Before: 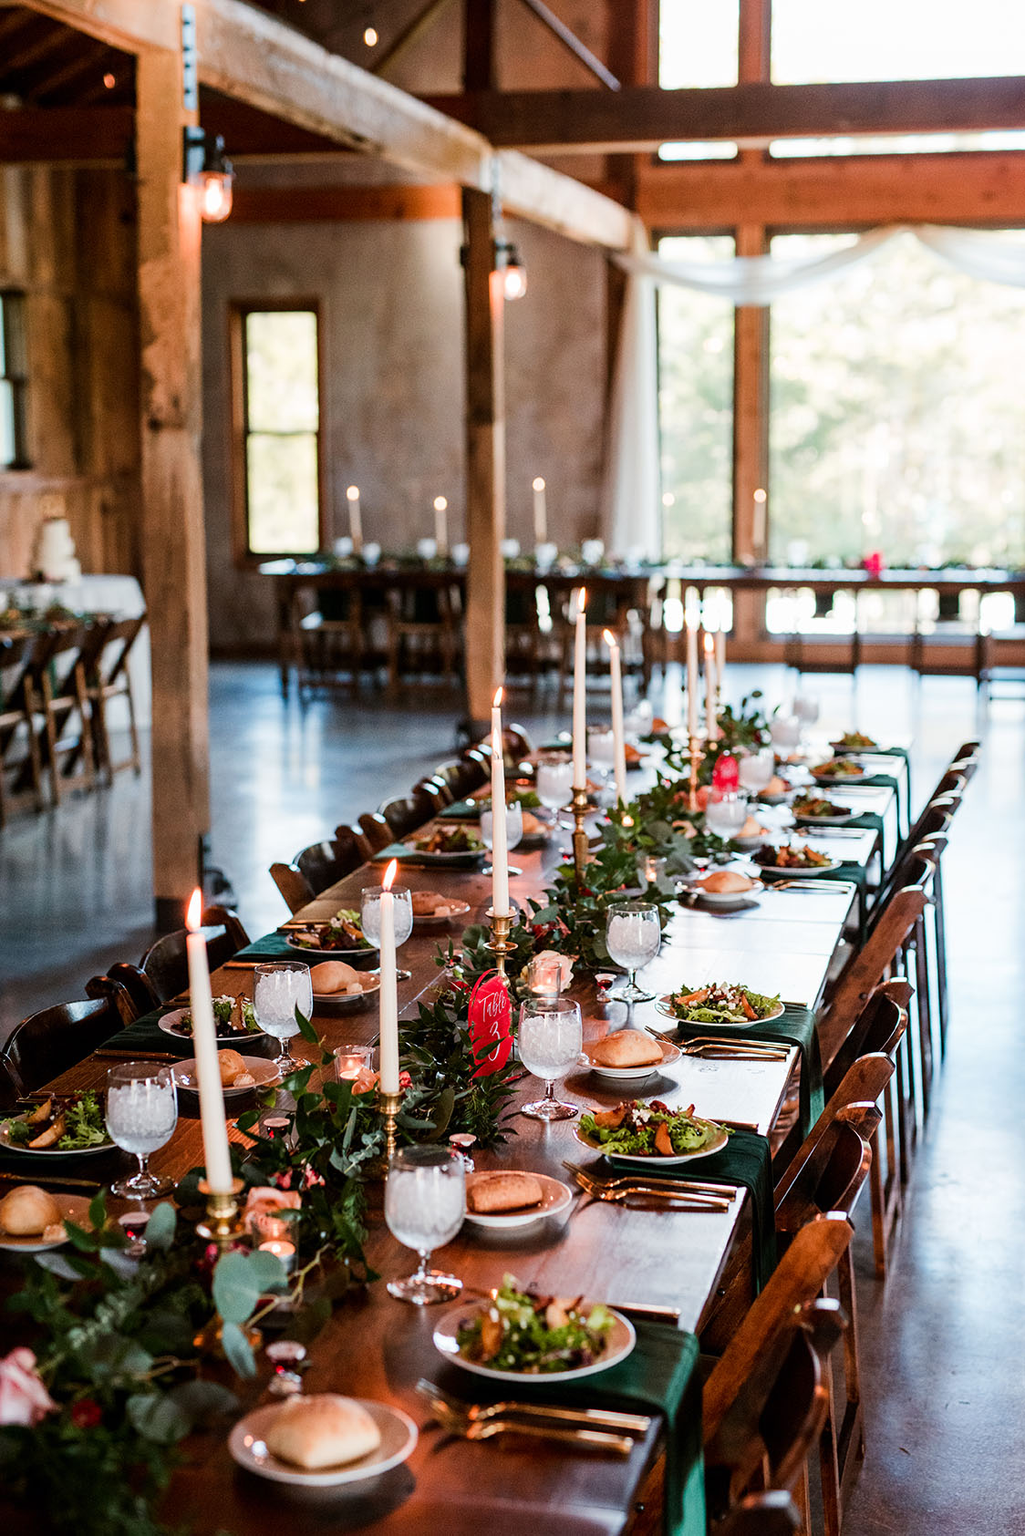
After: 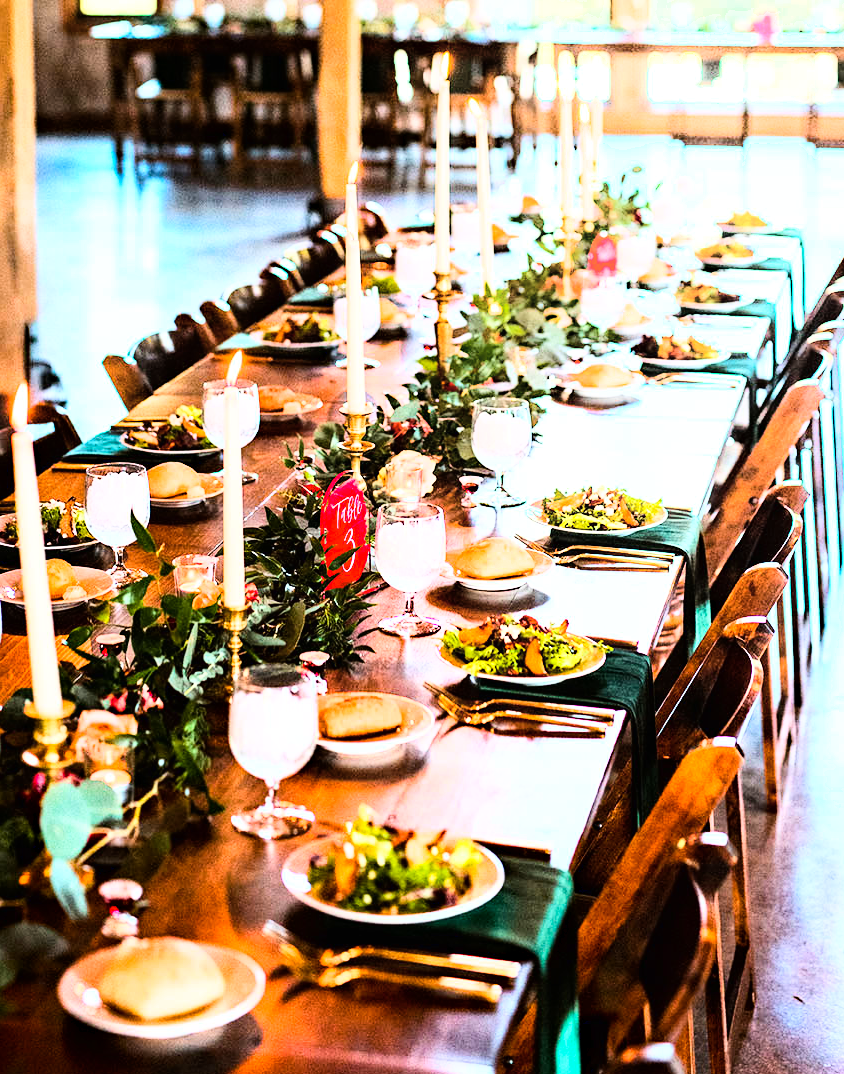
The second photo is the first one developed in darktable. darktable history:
crop and rotate: left 17.25%, top 35.166%, right 7.645%, bottom 1.053%
exposure: black level correction 0, exposure 0.693 EV, compensate exposure bias true, compensate highlight preservation false
haze removal: compatibility mode true, adaptive false
base curve: curves: ch0 [(0, 0) (0.007, 0.004) (0.027, 0.03) (0.046, 0.07) (0.207, 0.54) (0.442, 0.872) (0.673, 0.972) (1, 1)]
shadows and highlights: shadows -41.77, highlights 63.2, soften with gaussian
contrast brightness saturation: saturation -0.064
color balance rgb: linear chroma grading › mid-tones 7.461%, perceptual saturation grading › global saturation 24.873%
